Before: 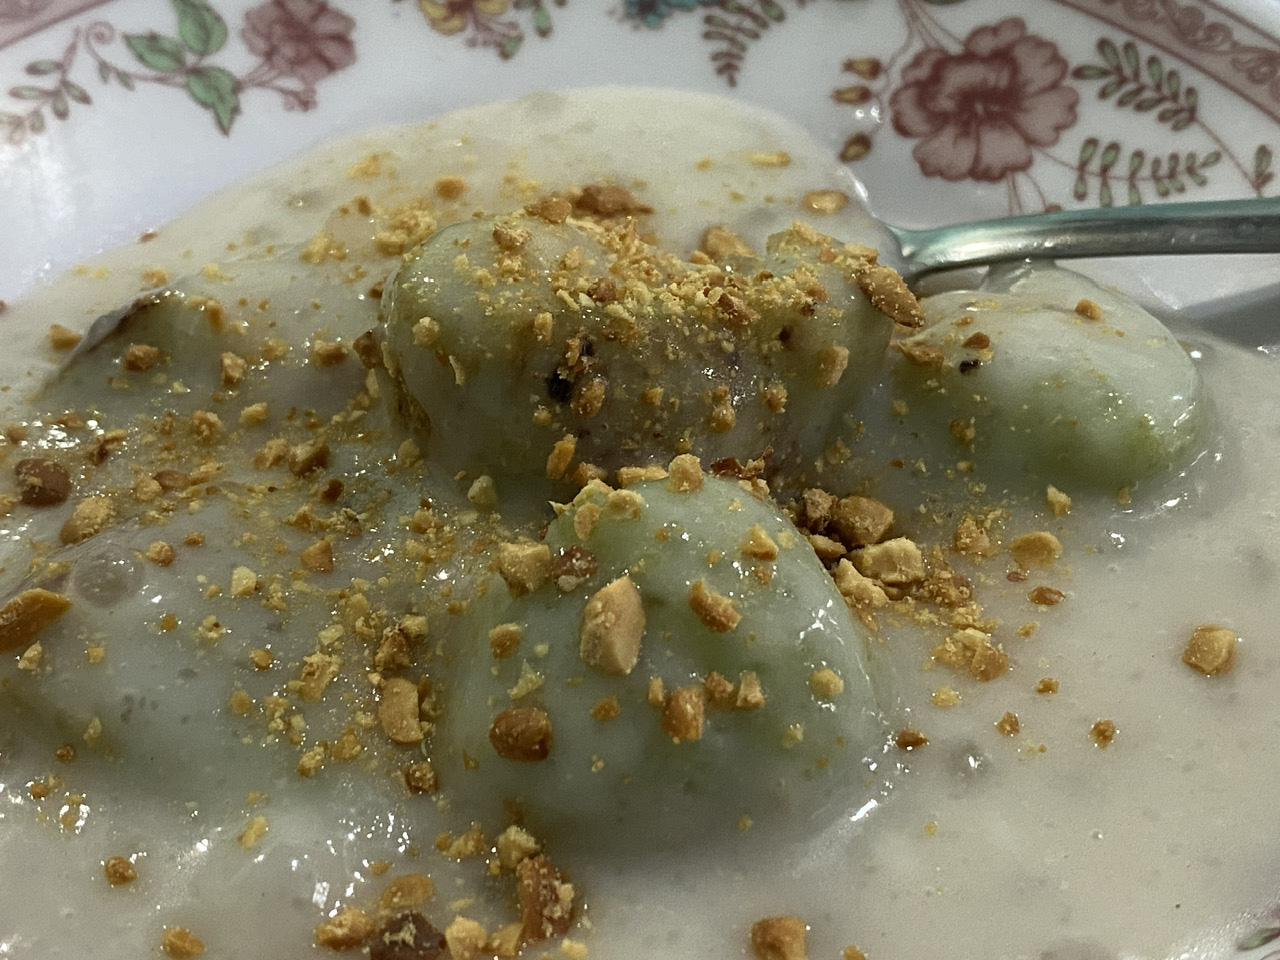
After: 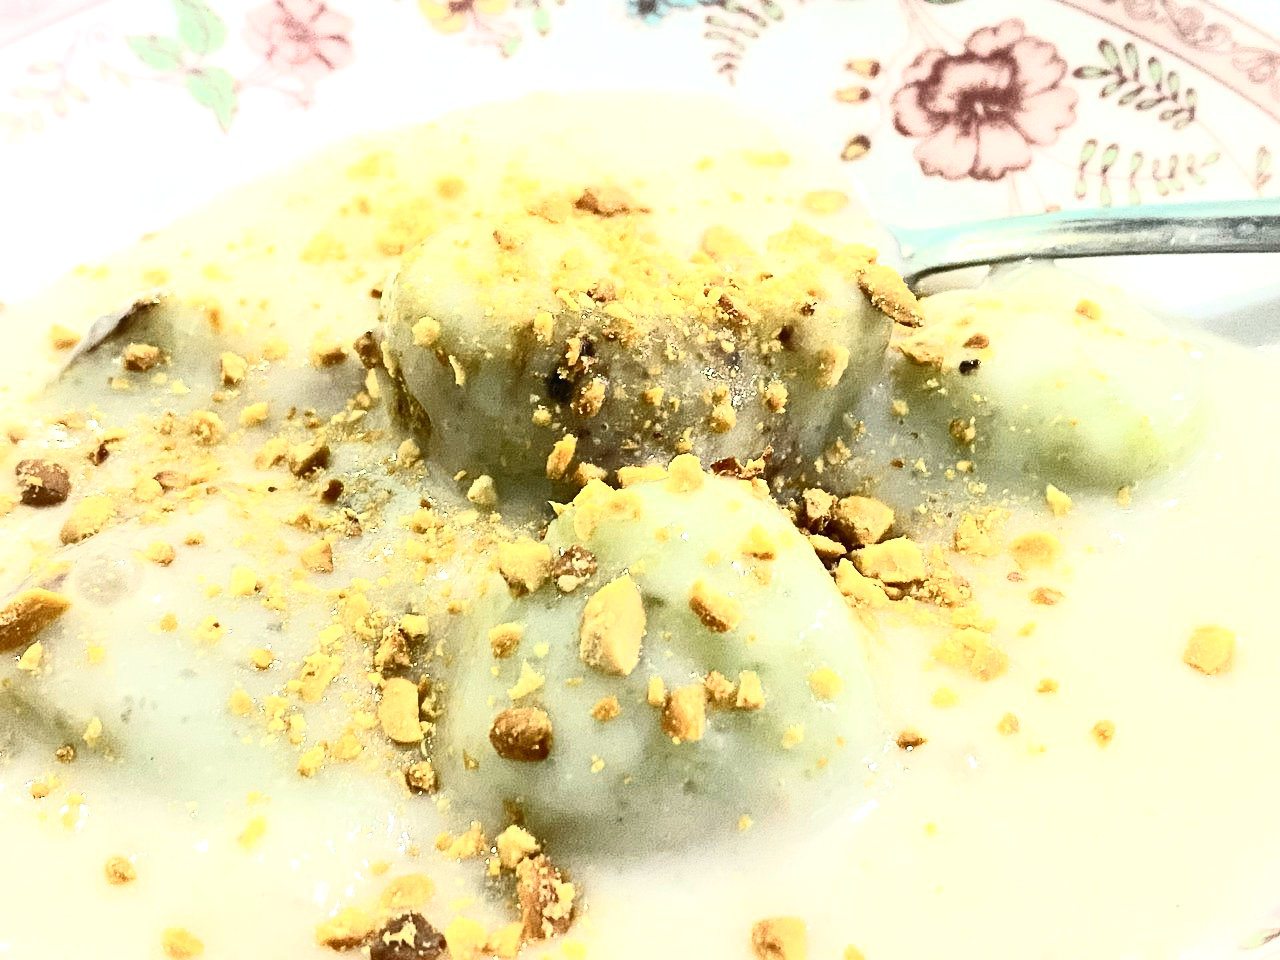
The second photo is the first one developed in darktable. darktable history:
exposure: black level correction 0, exposure 1.608 EV, compensate highlight preservation false
contrast brightness saturation: contrast 0.632, brightness 0.322, saturation 0.139
